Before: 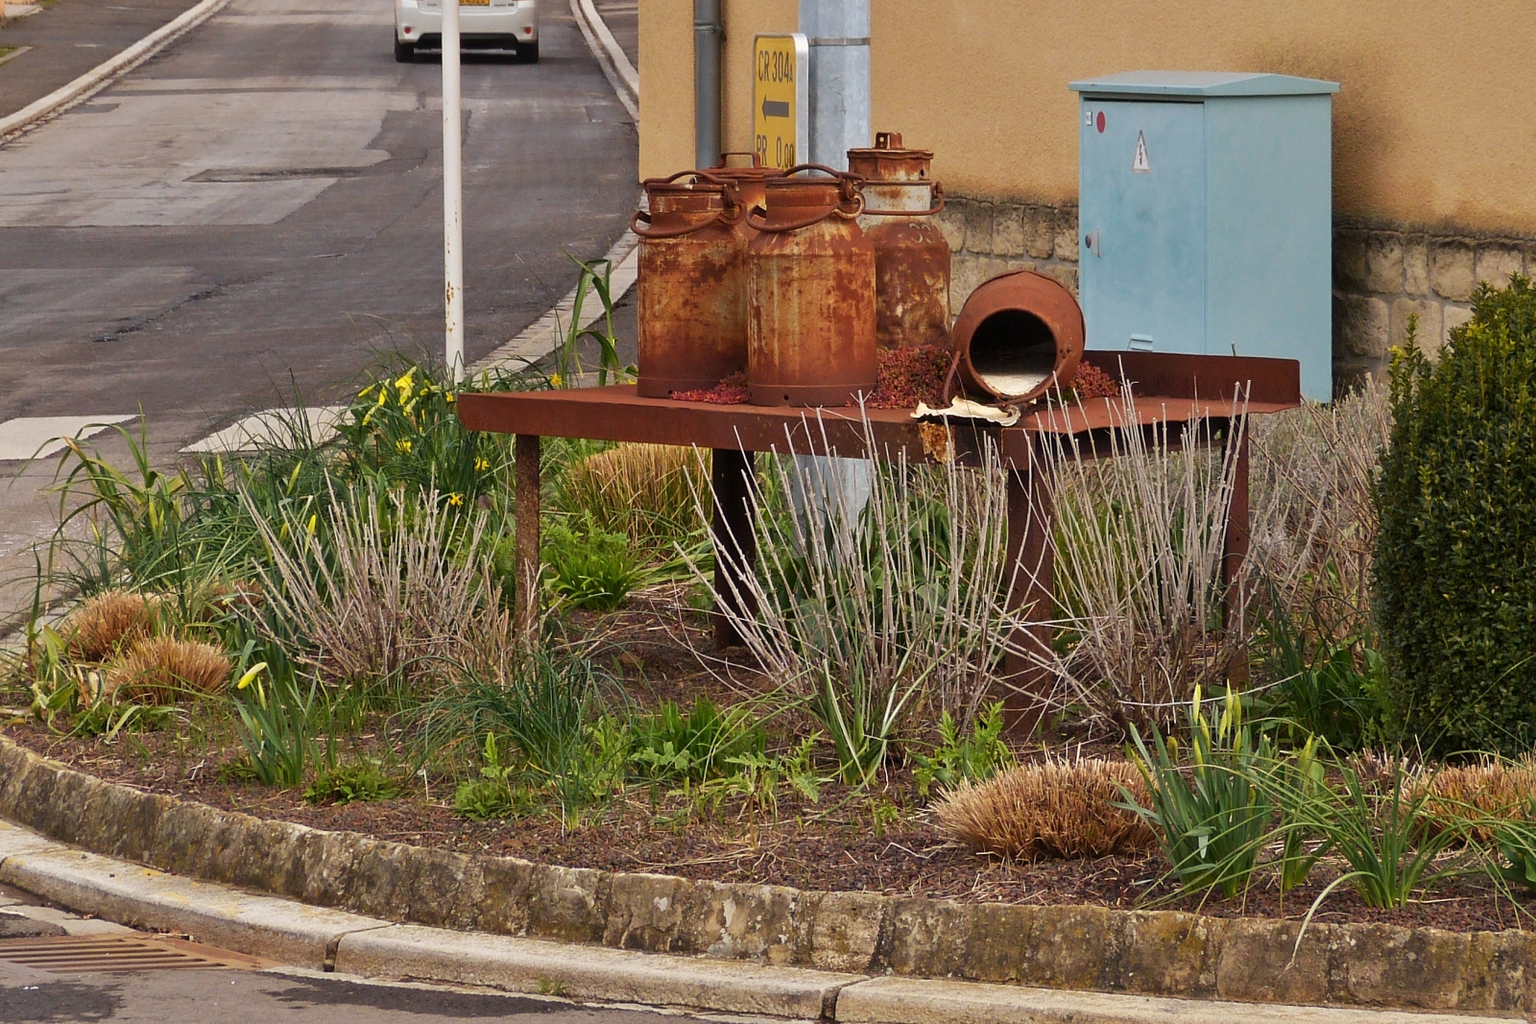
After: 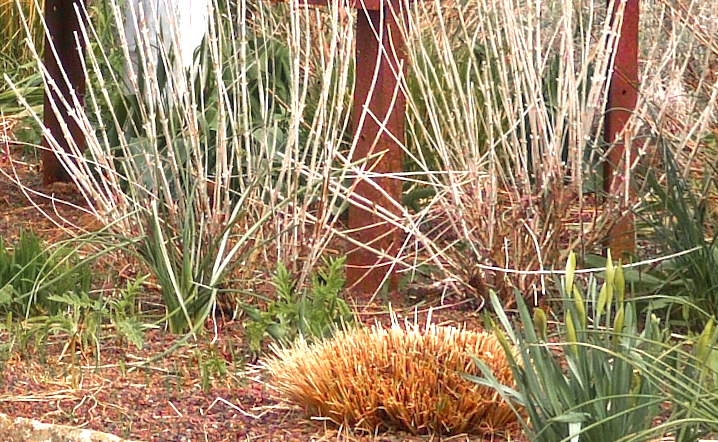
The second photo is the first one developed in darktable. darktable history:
color correction: saturation 0.98
rotate and perspective: rotation 1.69°, lens shift (vertical) -0.023, lens shift (horizontal) -0.291, crop left 0.025, crop right 0.988, crop top 0.092, crop bottom 0.842
local contrast: detail 117%
crop: left 35.976%, top 45.819%, right 18.162%, bottom 5.807%
exposure: black level correction 0.001, exposure 1.129 EV, compensate exposure bias true, compensate highlight preservation false
white balance: red 0.986, blue 1.01
color zones: curves: ch0 [(0, 0.48) (0.209, 0.398) (0.305, 0.332) (0.429, 0.493) (0.571, 0.5) (0.714, 0.5) (0.857, 0.5) (1, 0.48)]; ch1 [(0, 0.736) (0.143, 0.625) (0.225, 0.371) (0.429, 0.256) (0.571, 0.241) (0.714, 0.213) (0.857, 0.48) (1, 0.736)]; ch2 [(0, 0.448) (0.143, 0.498) (0.286, 0.5) (0.429, 0.5) (0.571, 0.5) (0.714, 0.5) (0.857, 0.5) (1, 0.448)]
